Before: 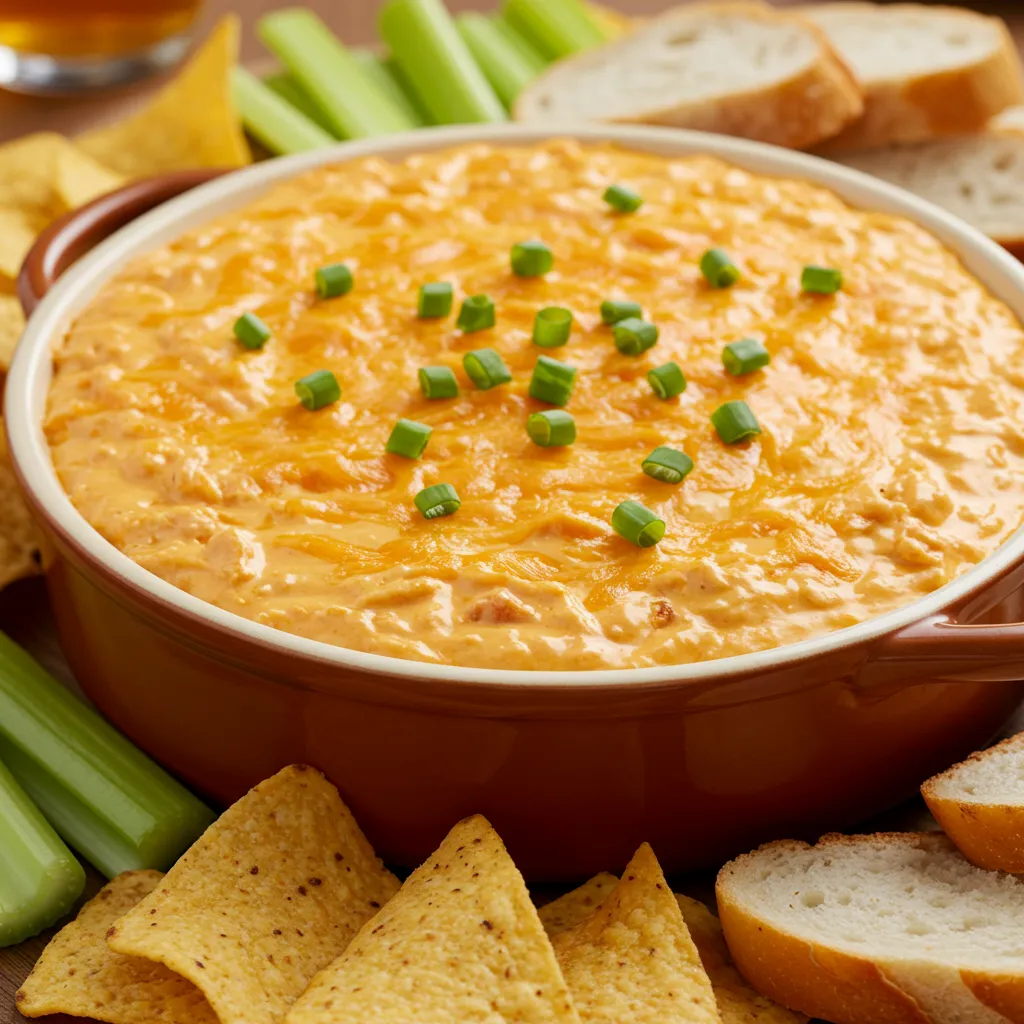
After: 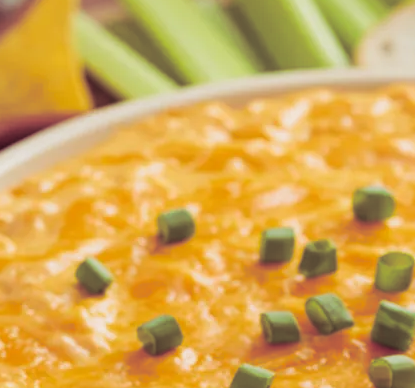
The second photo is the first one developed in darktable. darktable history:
split-toning: shadows › hue 316.8°, shadows › saturation 0.47, highlights › hue 201.6°, highlights › saturation 0, balance -41.97, compress 28.01%
crop: left 15.452%, top 5.459%, right 43.956%, bottom 56.62%
